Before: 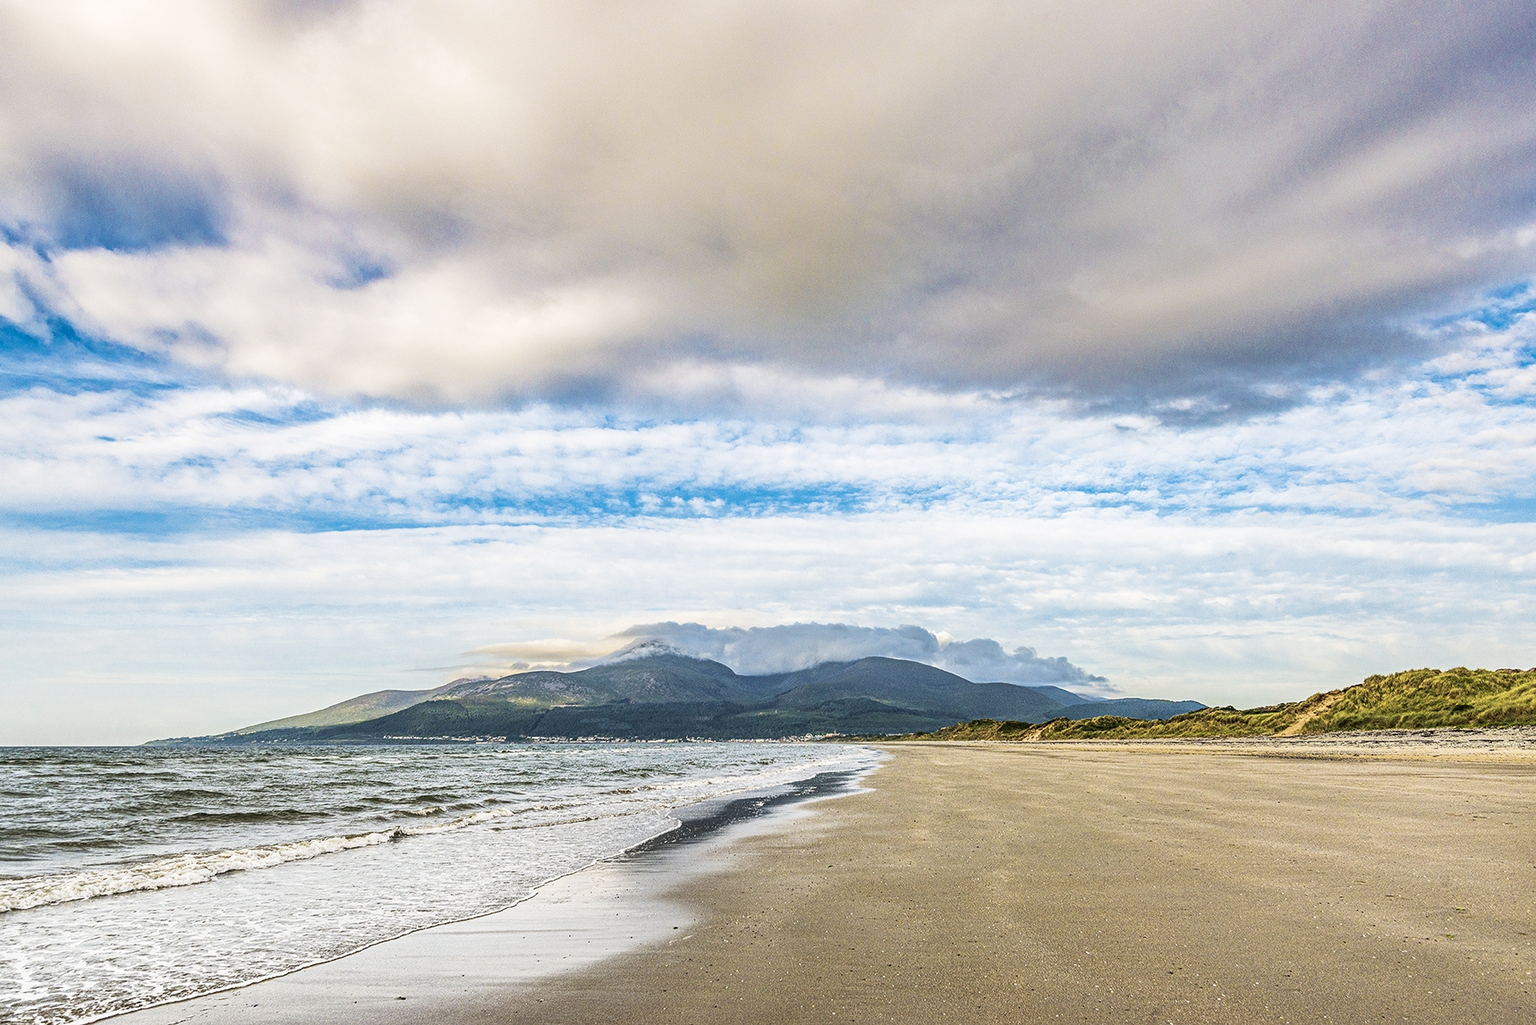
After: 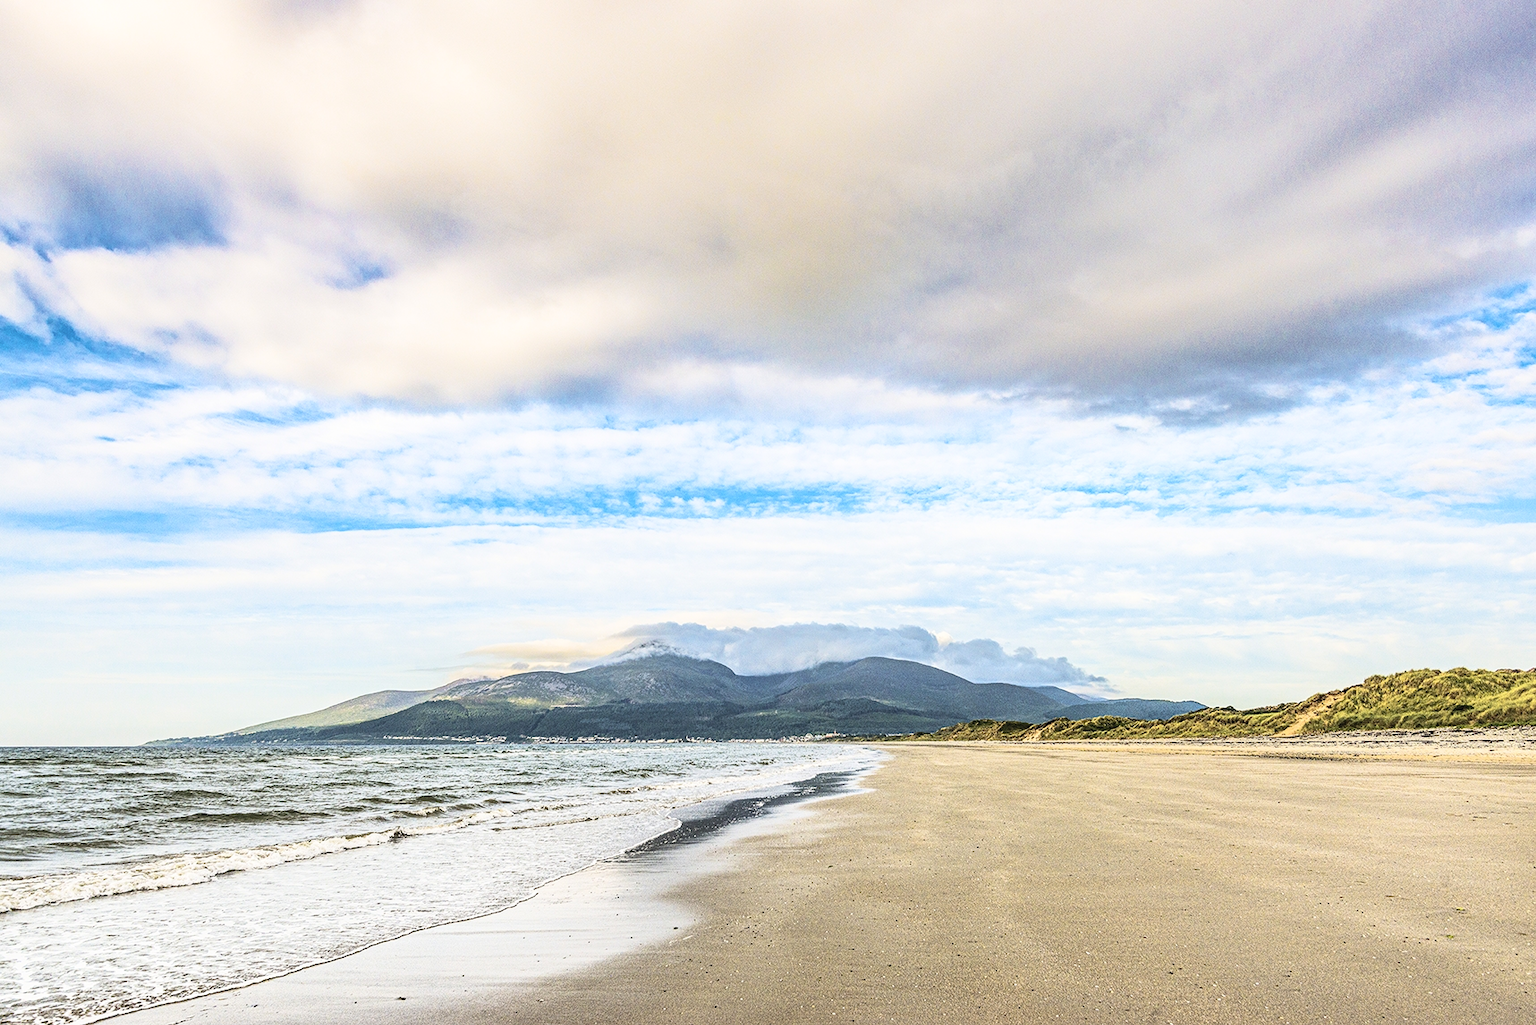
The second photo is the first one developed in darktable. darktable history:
color correction: saturation 0.57
contrast brightness saturation: contrast 0.2, brightness 0.2, saturation 0.8
